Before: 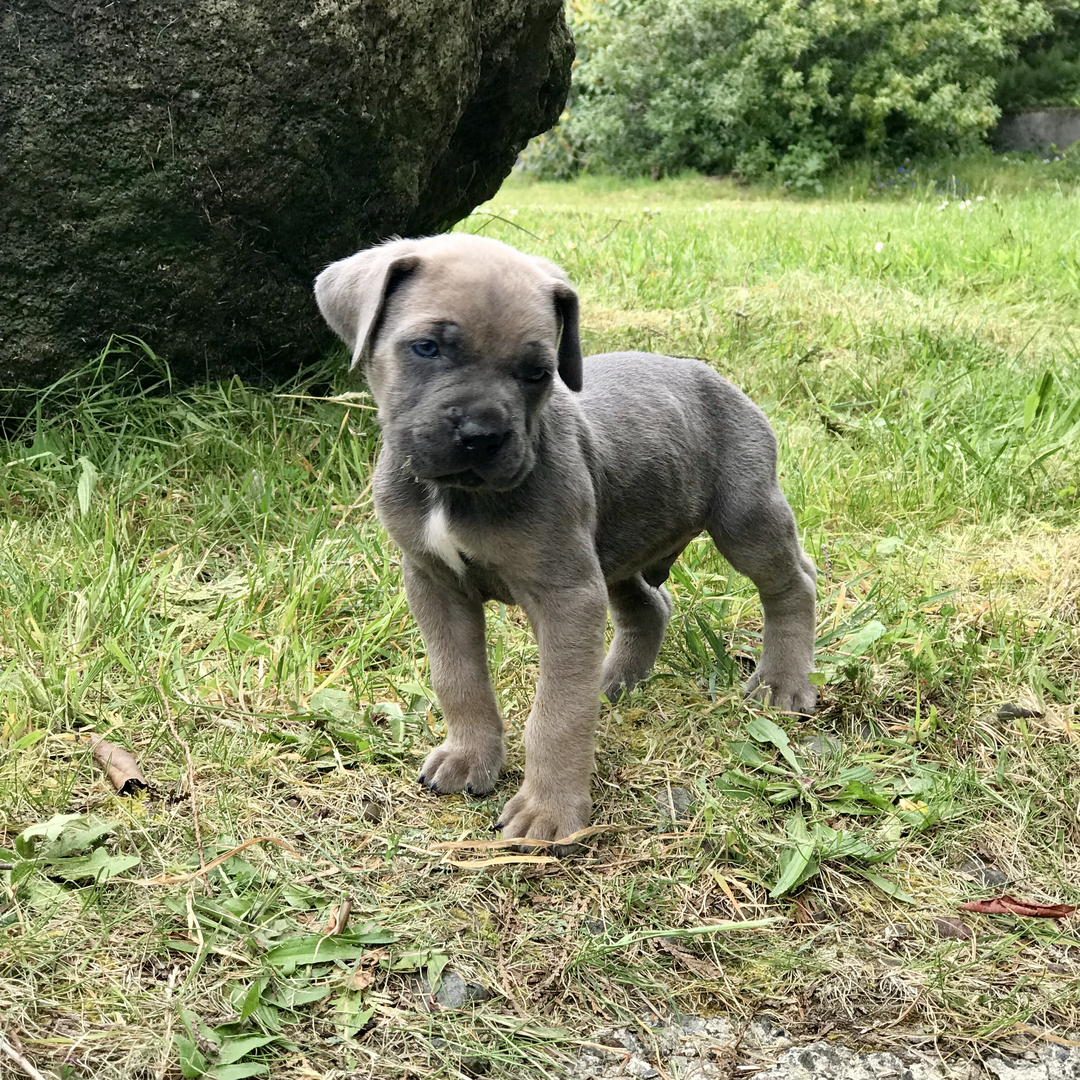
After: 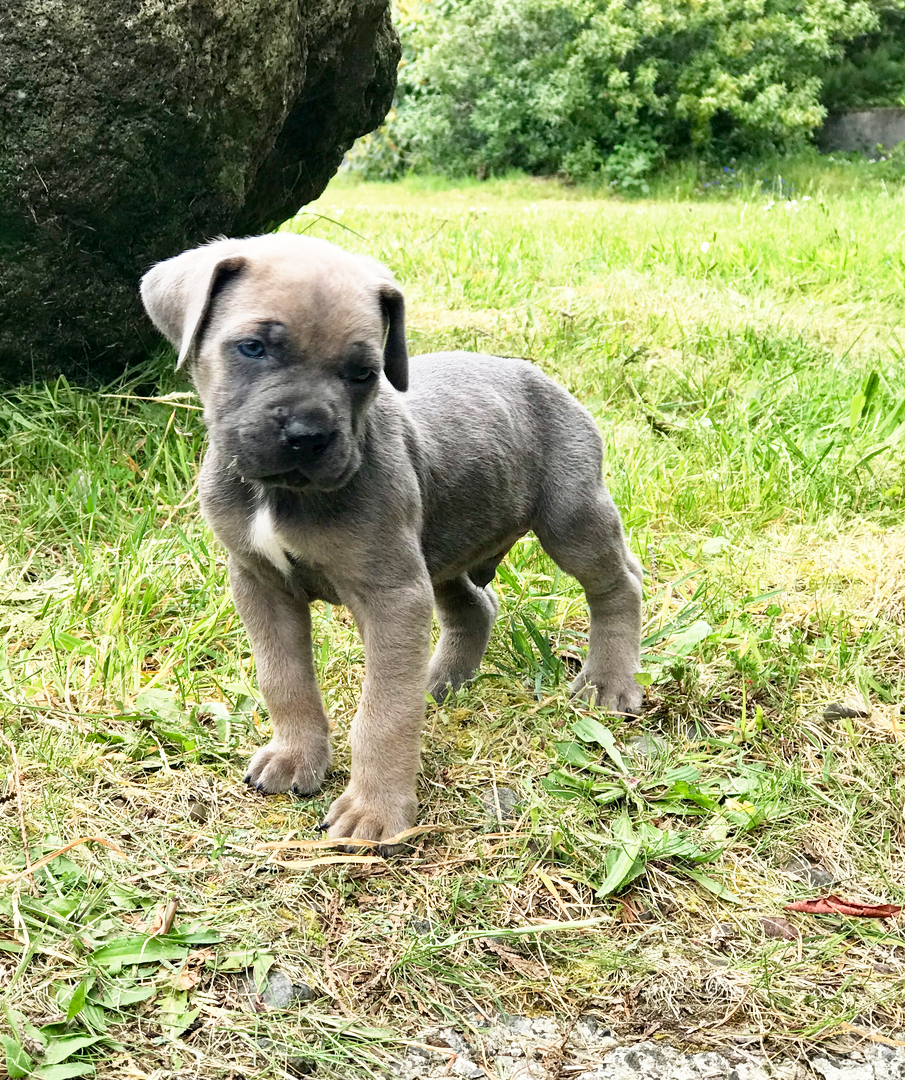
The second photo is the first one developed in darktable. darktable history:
crop: left 16.145%
base curve: curves: ch0 [(0, 0) (0.579, 0.807) (1, 1)], preserve colors none
color correction: highlights a* -0.137, highlights b* 0.137
